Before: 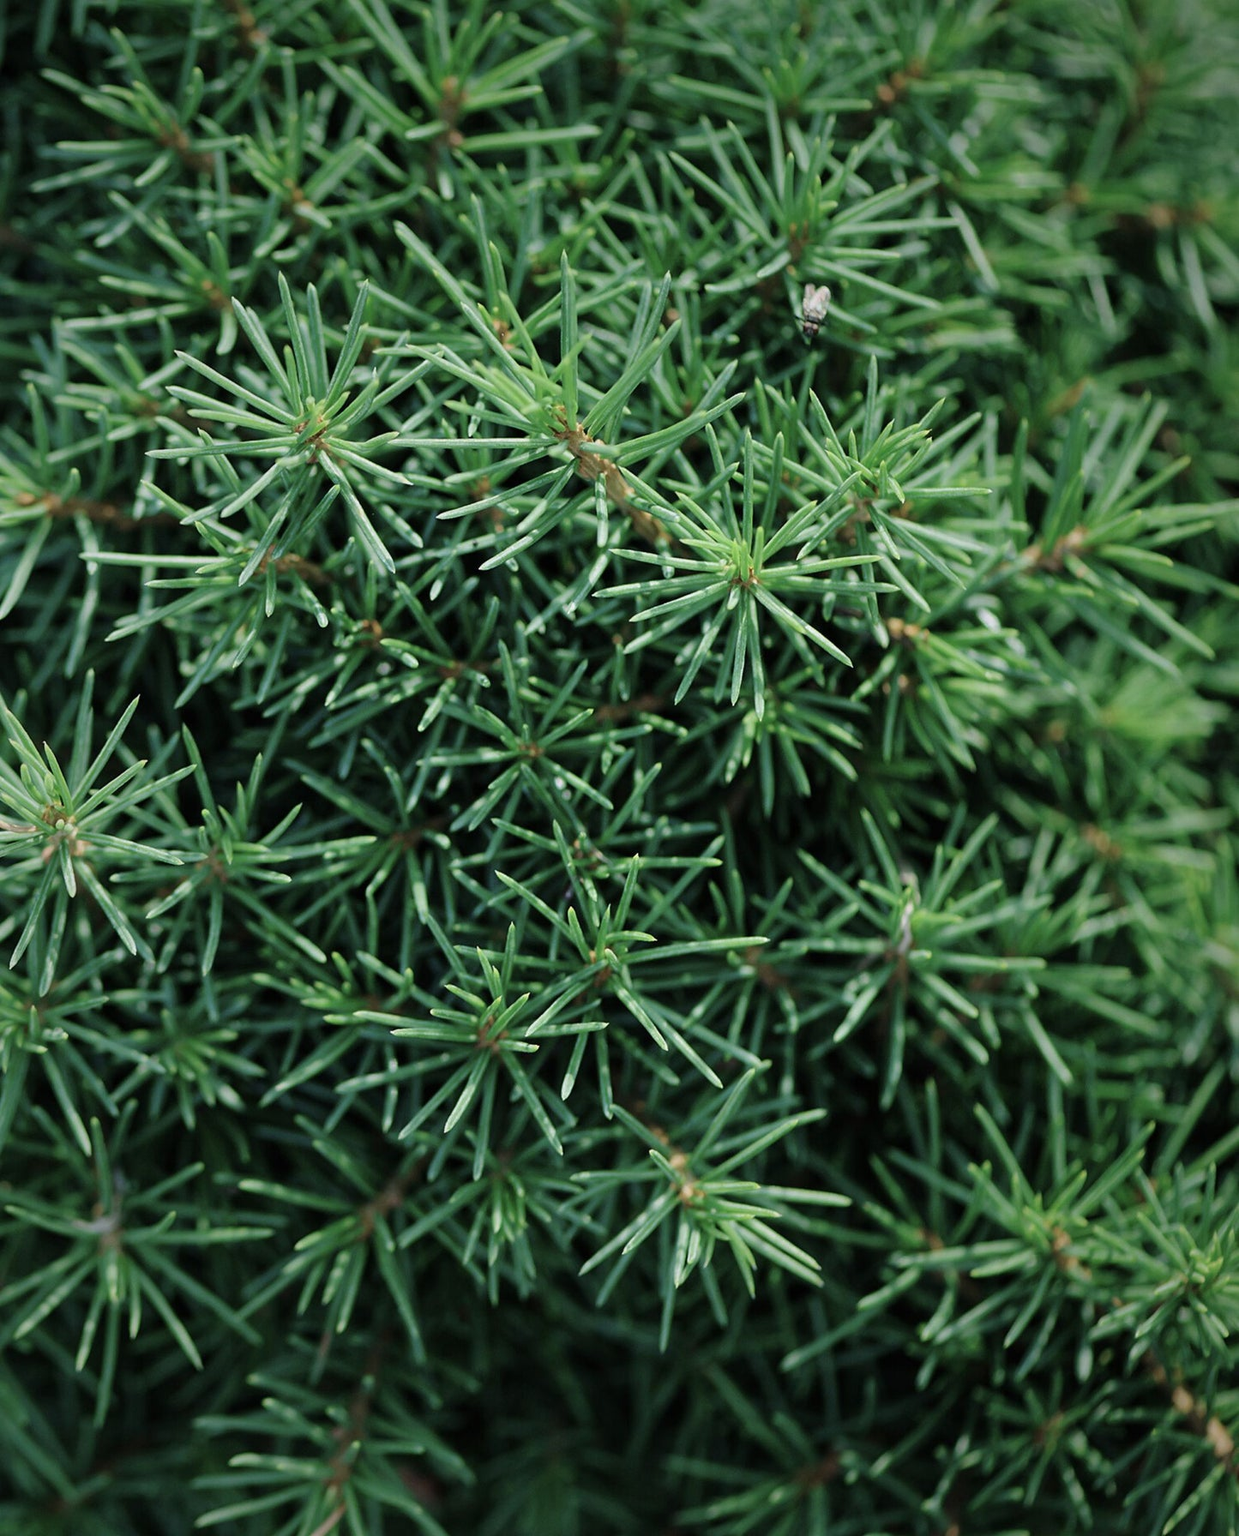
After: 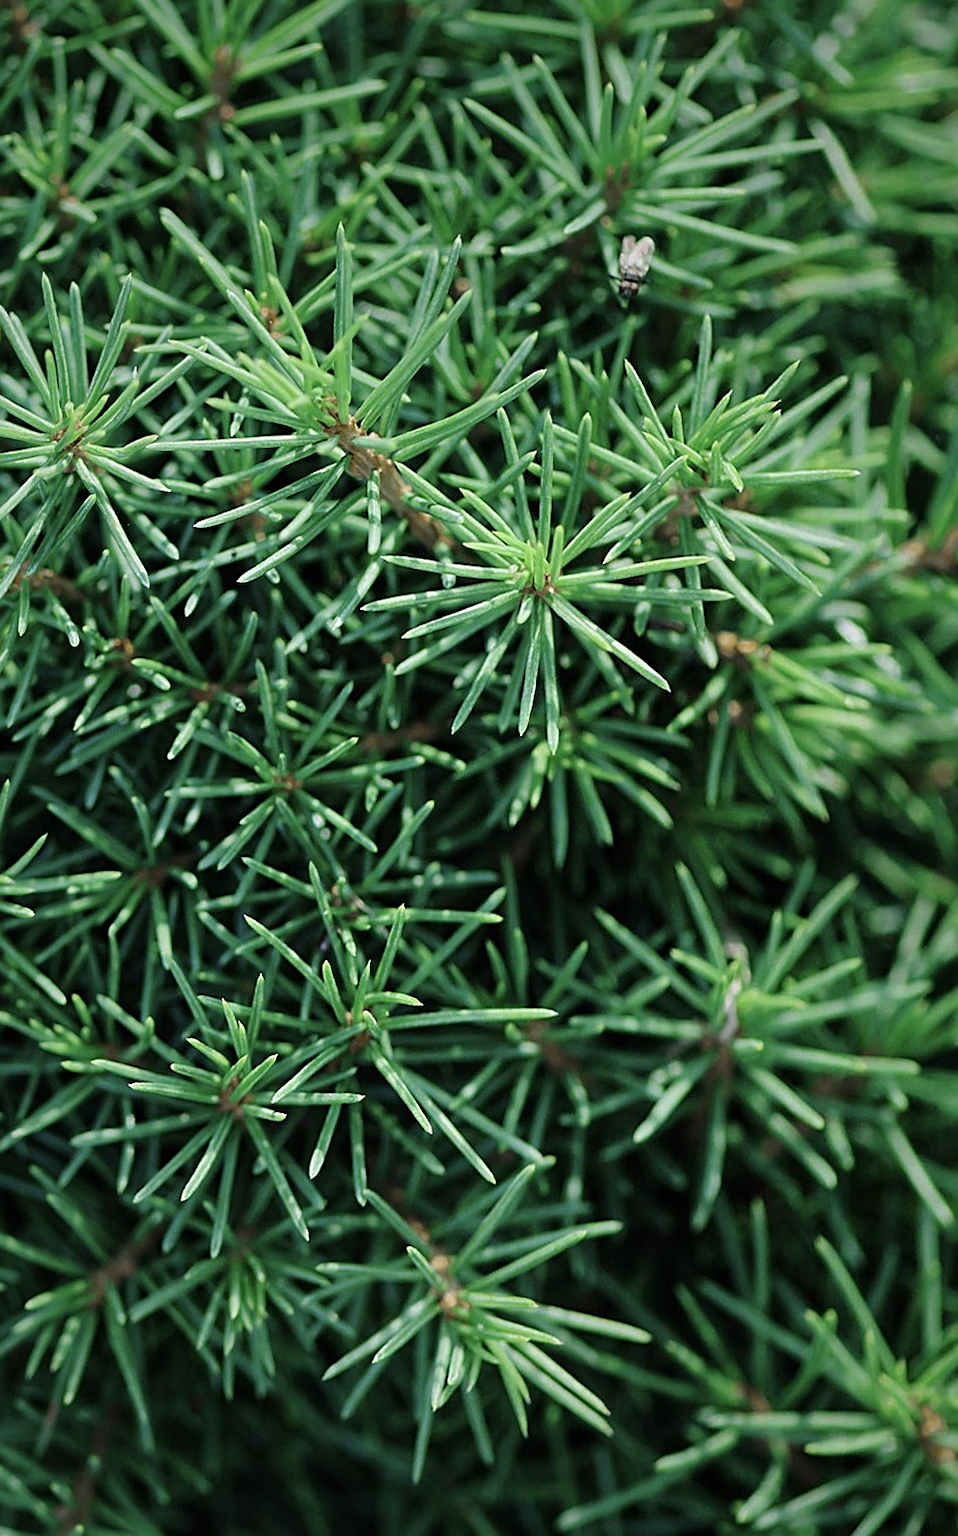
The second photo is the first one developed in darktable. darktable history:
rotate and perspective: rotation 1.69°, lens shift (vertical) -0.023, lens shift (horizontal) -0.291, crop left 0.025, crop right 0.988, crop top 0.092, crop bottom 0.842
color zones: curves: ch0 [(0.11, 0.396) (0.195, 0.36) (0.25, 0.5) (0.303, 0.412) (0.357, 0.544) (0.75, 0.5) (0.967, 0.328)]; ch1 [(0, 0.468) (0.112, 0.512) (0.202, 0.6) (0.25, 0.5) (0.307, 0.352) (0.357, 0.544) (0.75, 0.5) (0.963, 0.524)]
sharpen: on, module defaults
crop: left 15.419%, right 17.914%
